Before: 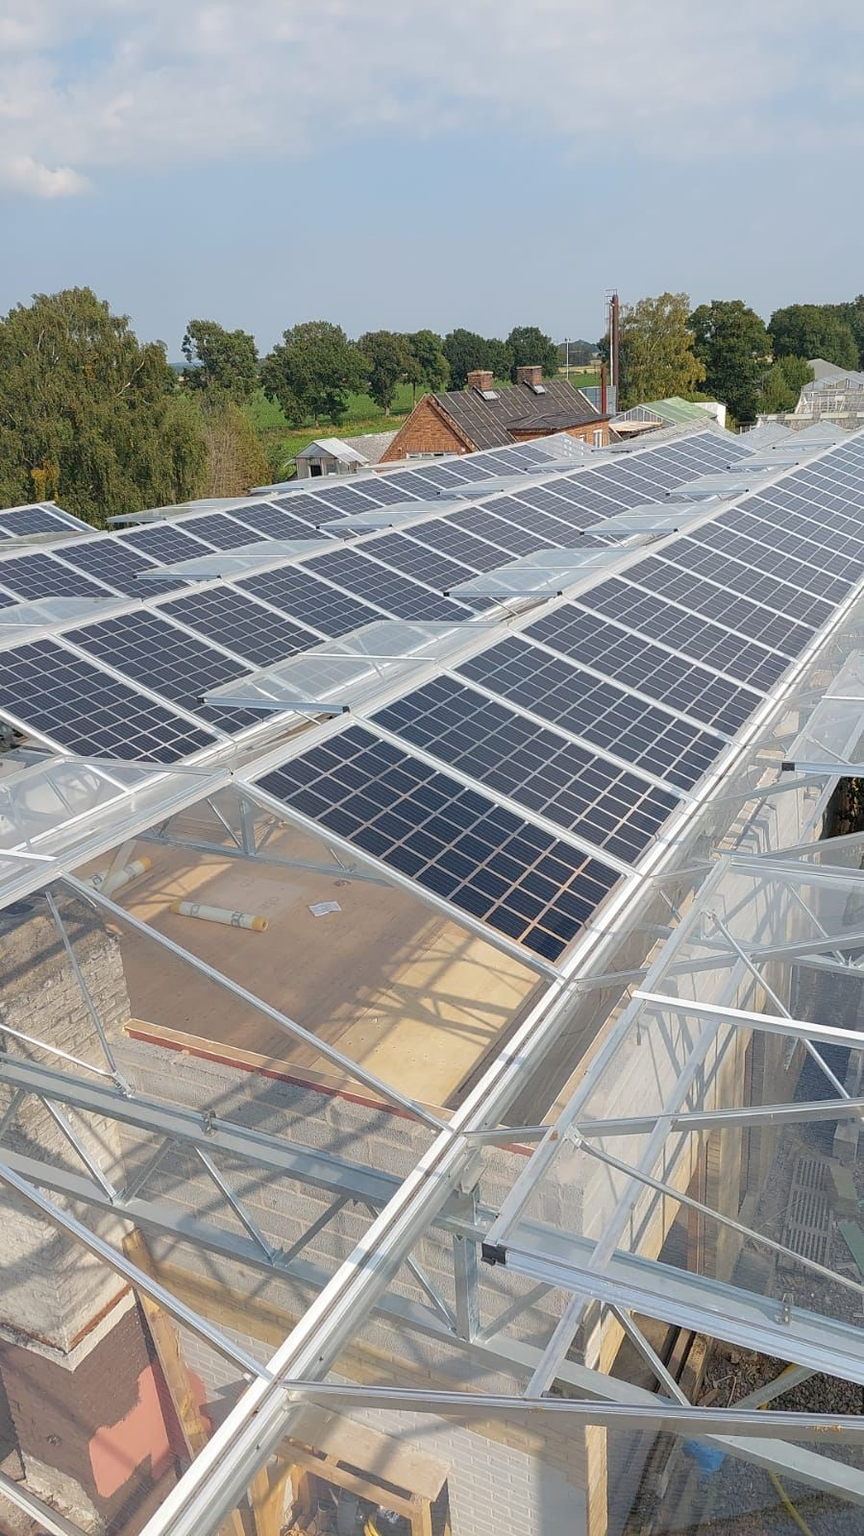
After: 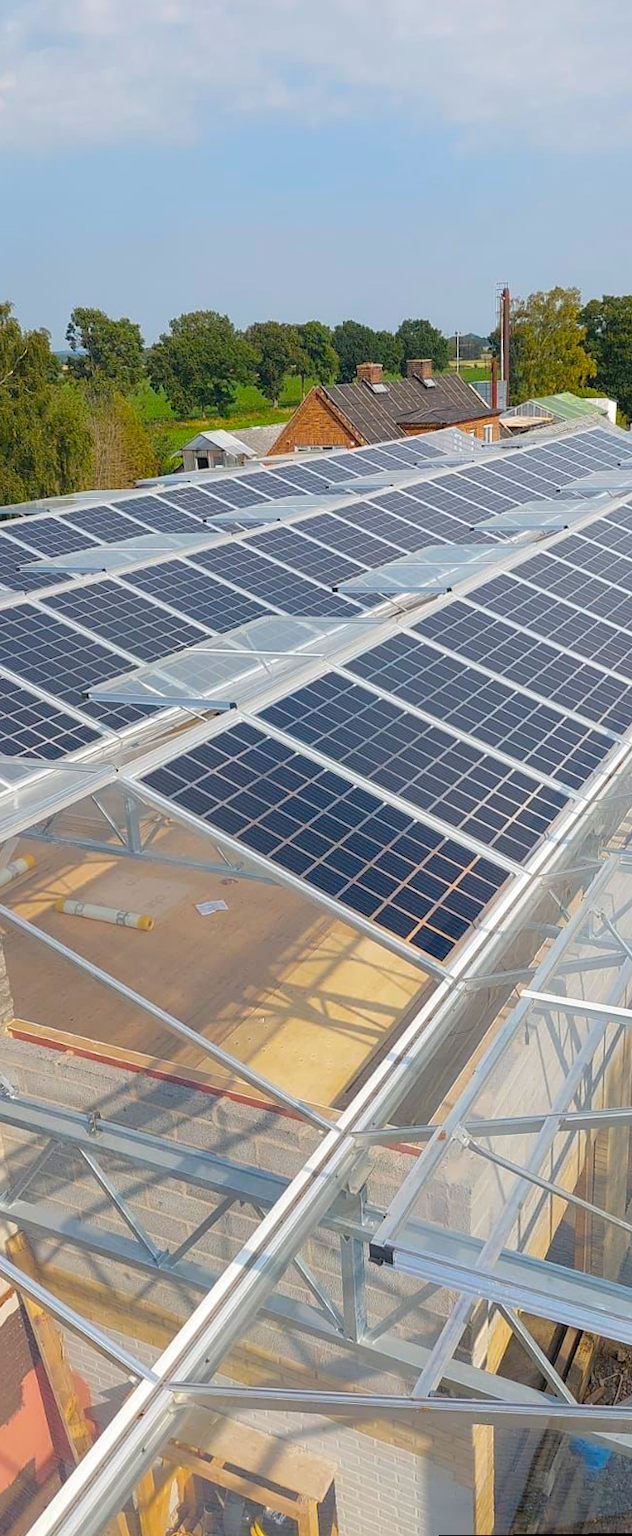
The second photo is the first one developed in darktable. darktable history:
rotate and perspective: rotation 0.174°, lens shift (vertical) 0.013, lens shift (horizontal) 0.019, shear 0.001, automatic cropping original format, crop left 0.007, crop right 0.991, crop top 0.016, crop bottom 0.997
crop: left 13.443%, right 13.31%
color balance rgb: linear chroma grading › global chroma 15%, perceptual saturation grading › global saturation 30%
